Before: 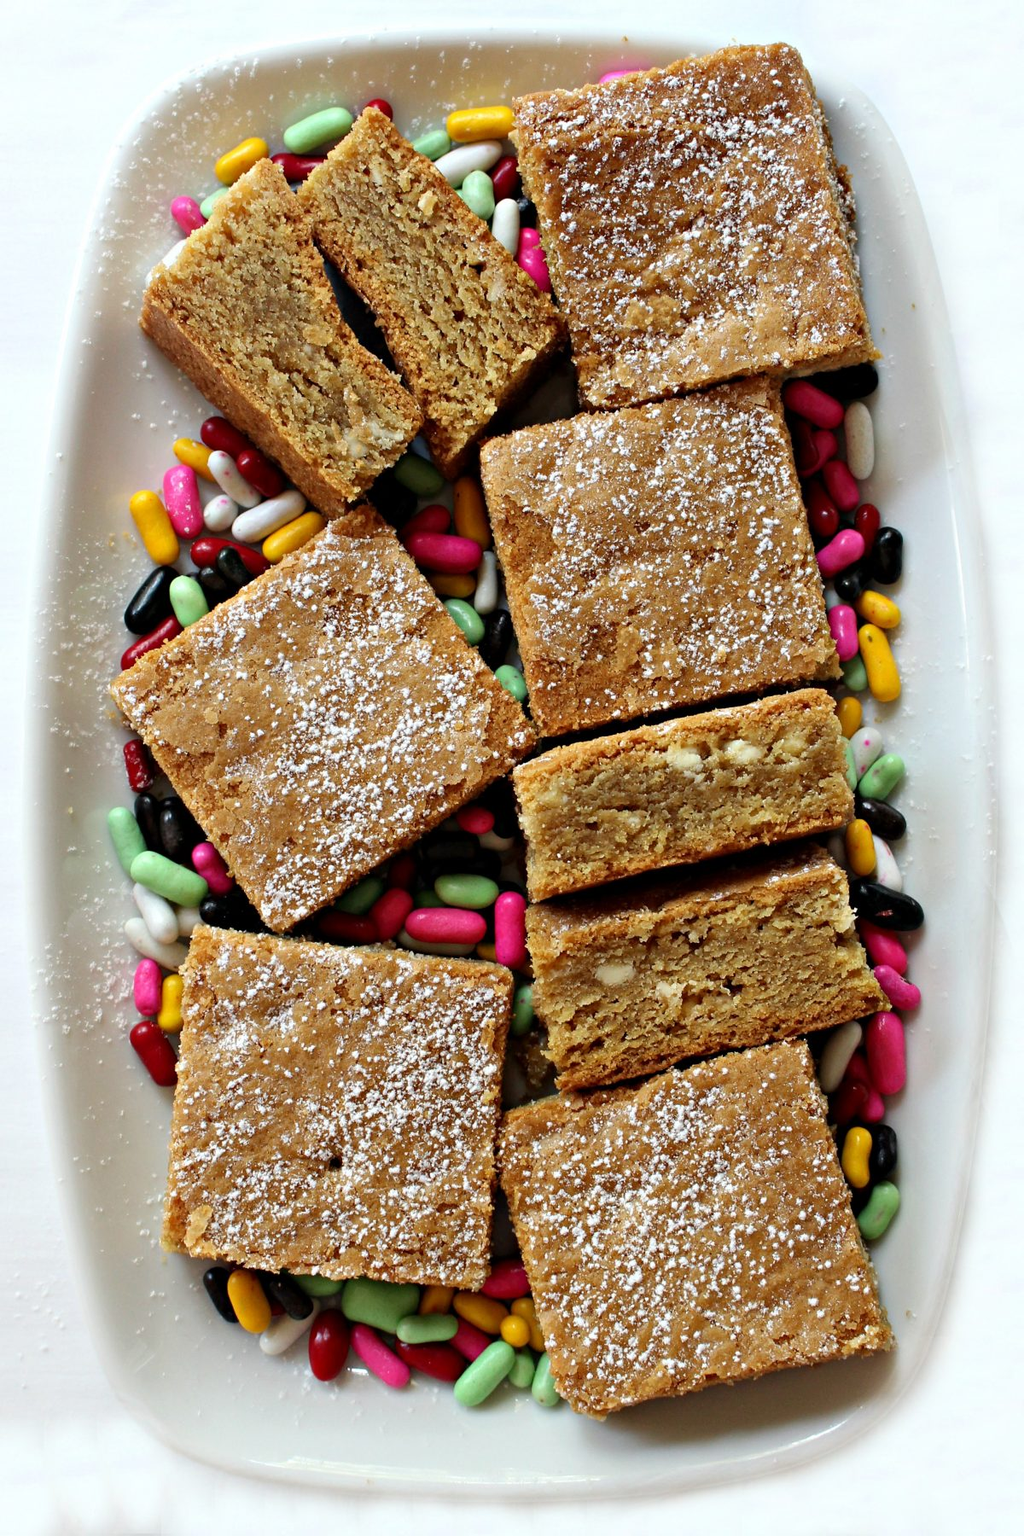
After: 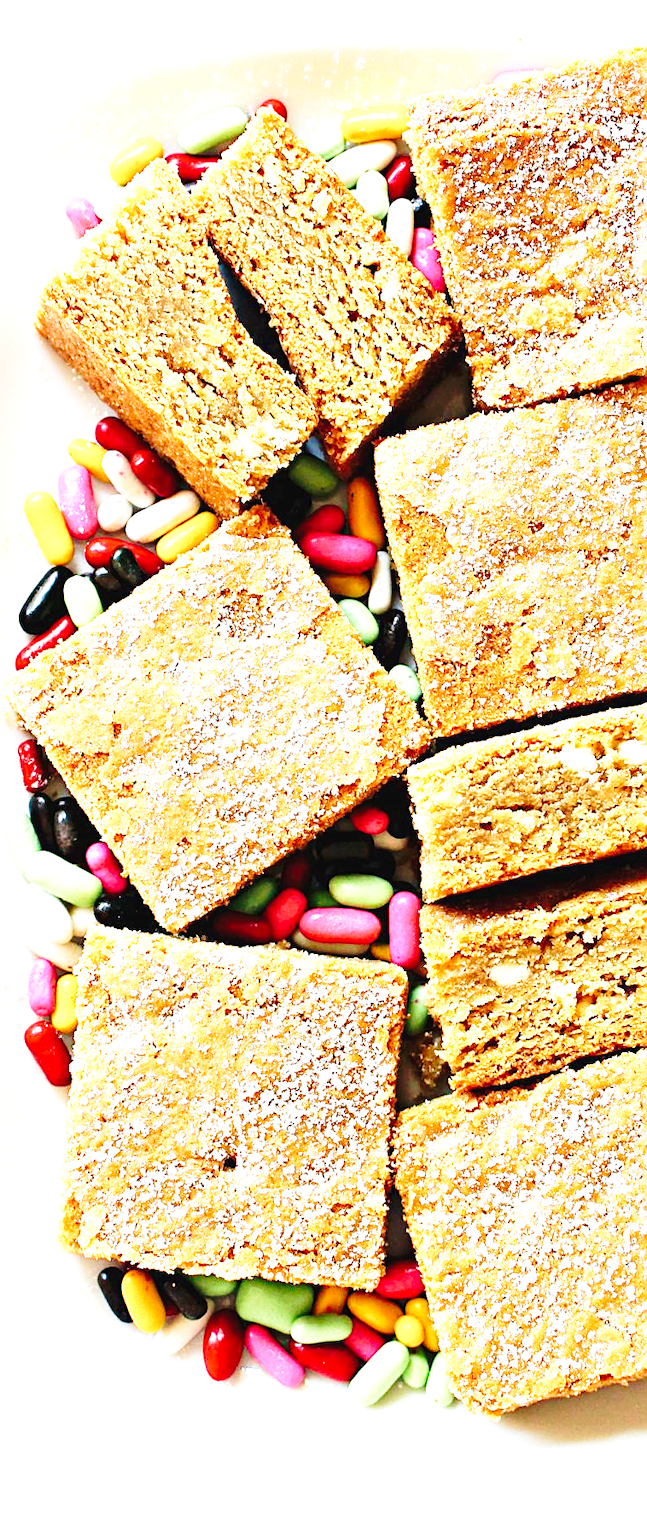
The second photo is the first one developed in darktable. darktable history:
crop: left 10.387%, right 26.315%
color balance rgb: global offset › luminance 0.242%, perceptual saturation grading › global saturation -0.153%, perceptual brilliance grading › global brilliance 4.3%, global vibrance 14.244%
exposure: black level correction 0, exposure 1.494 EV, compensate exposure bias true, compensate highlight preservation false
sharpen: on, module defaults
base curve: curves: ch0 [(0, 0) (0.032, 0.037) (0.105, 0.228) (0.435, 0.76) (0.856, 0.983) (1, 1)], preserve colors none
velvia: on, module defaults
